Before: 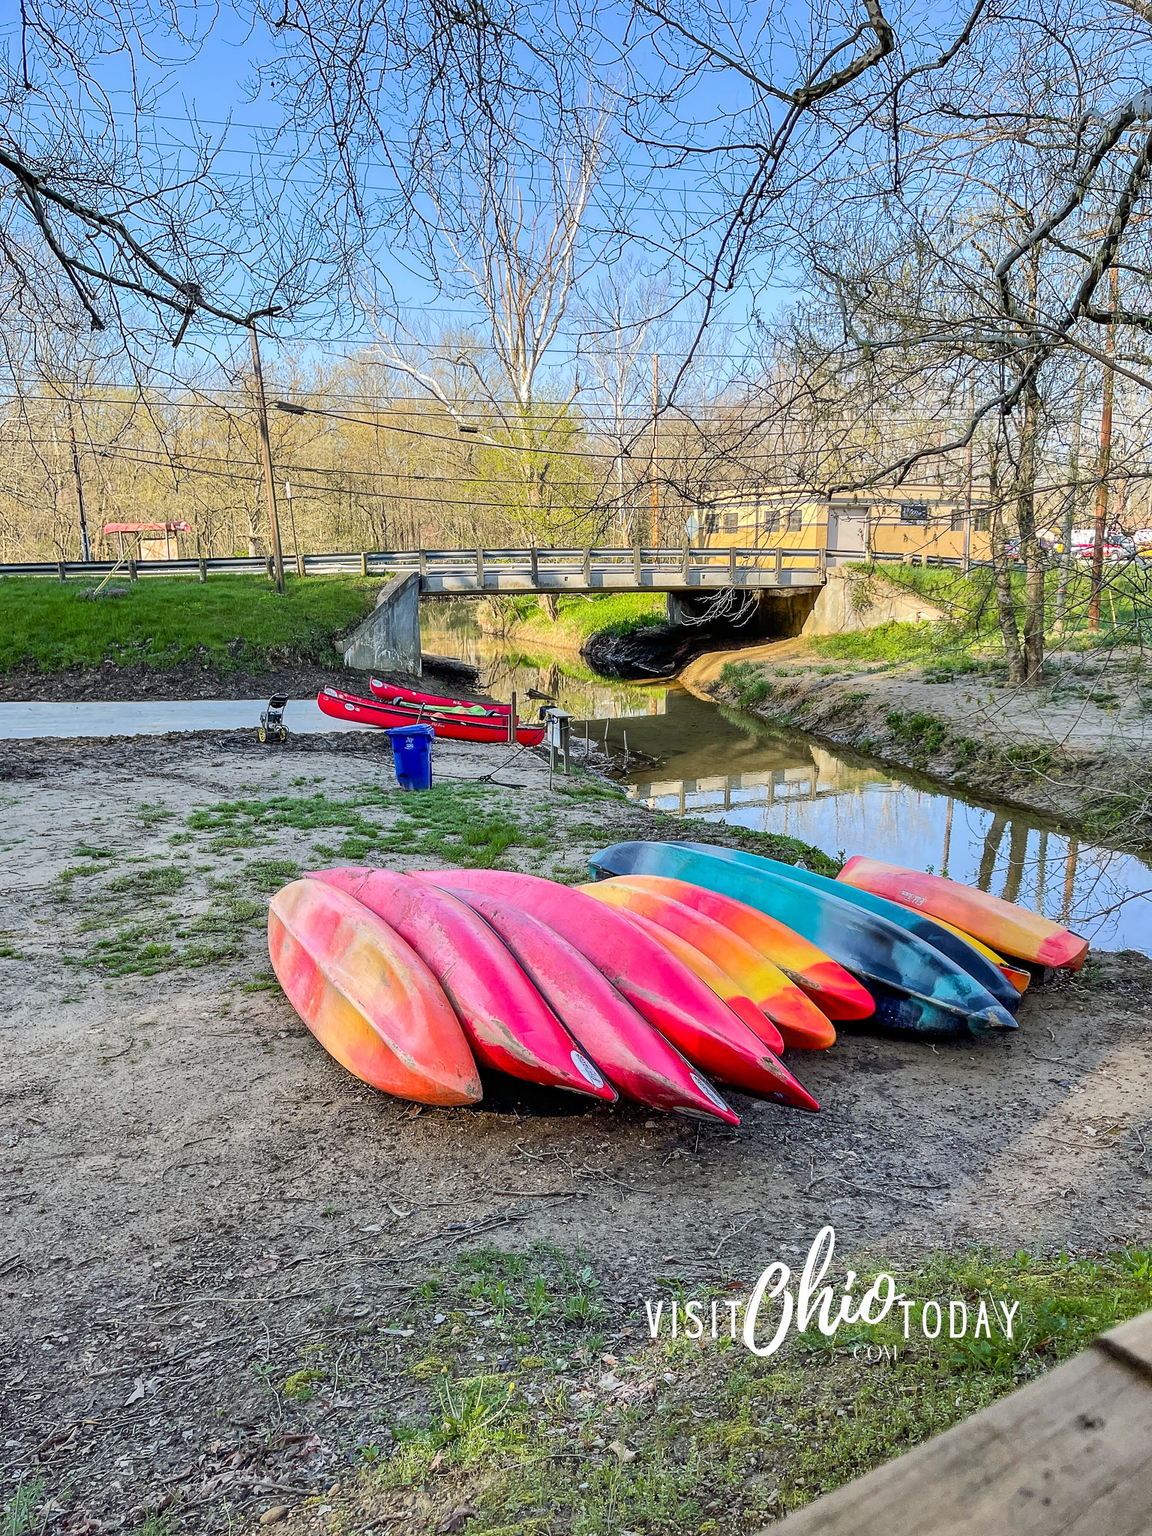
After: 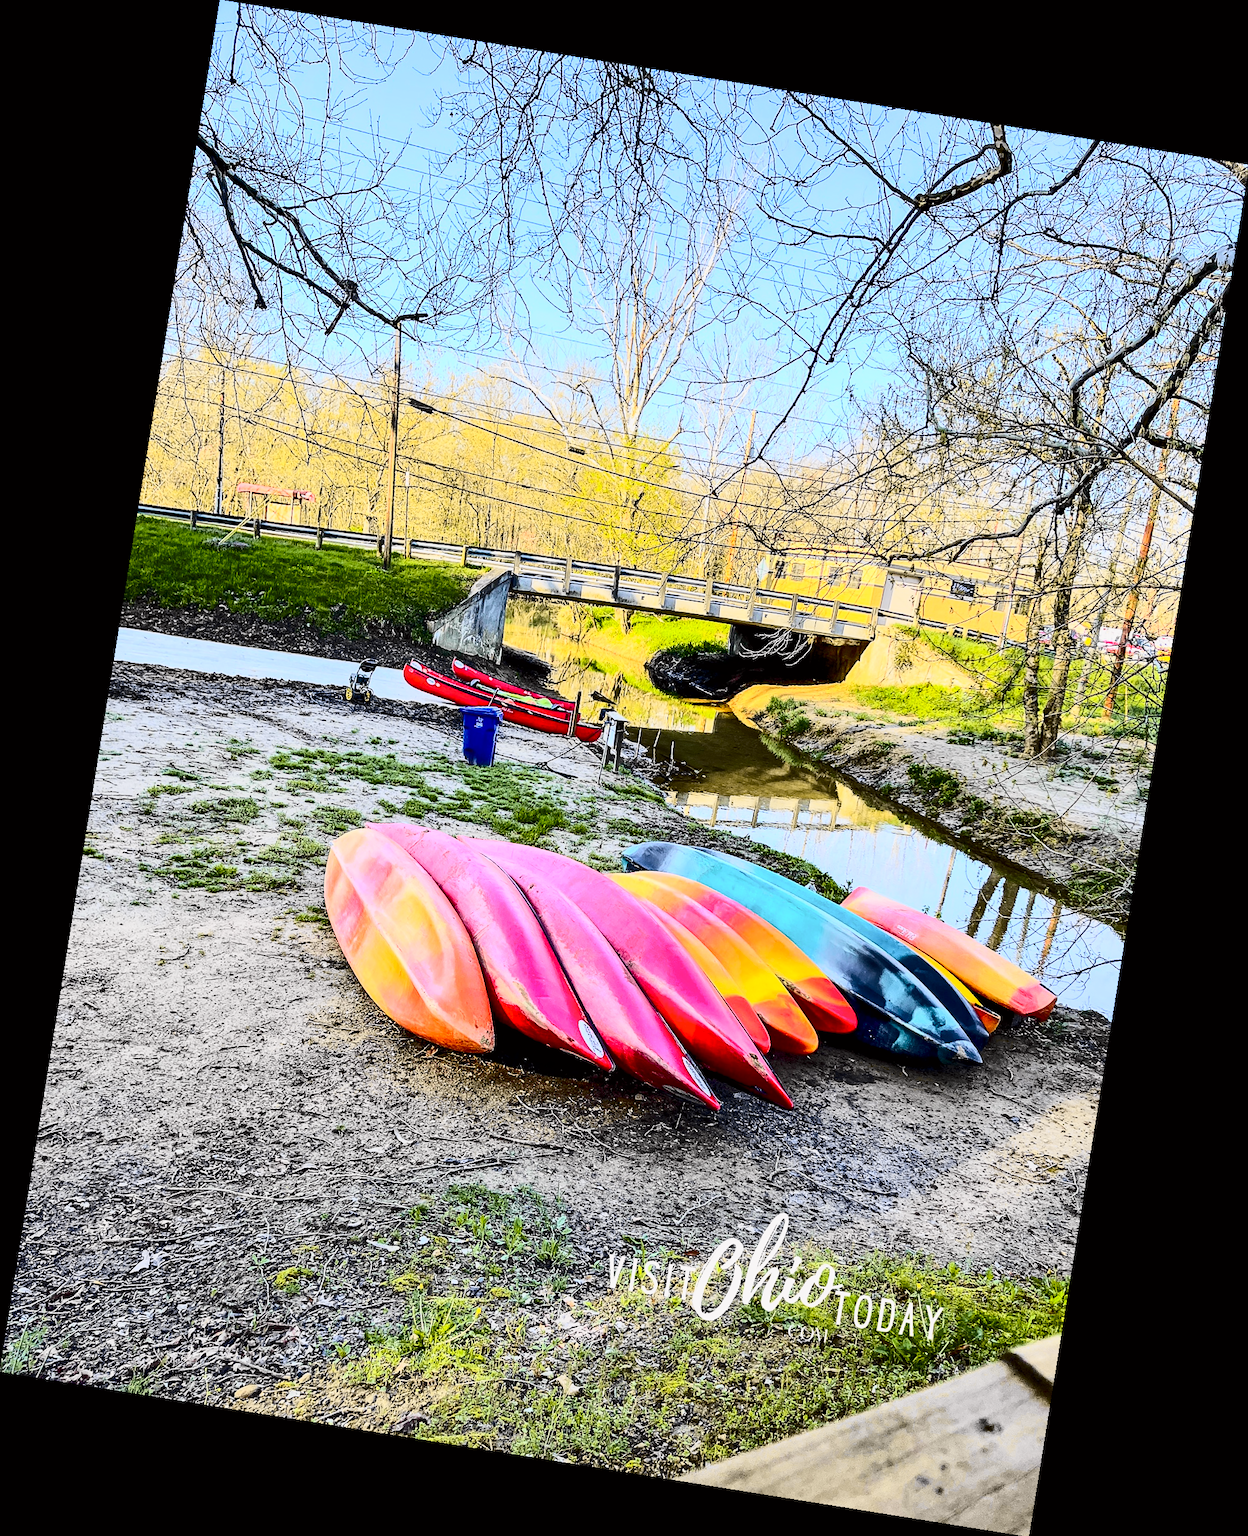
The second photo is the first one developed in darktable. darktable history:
rotate and perspective: rotation 9.12°, automatic cropping off
tone curve: curves: ch0 [(0.017, 0) (0.107, 0.071) (0.295, 0.264) (0.447, 0.507) (0.54, 0.618) (0.733, 0.791) (0.879, 0.898) (1, 0.97)]; ch1 [(0, 0) (0.393, 0.415) (0.447, 0.448) (0.485, 0.497) (0.523, 0.515) (0.544, 0.55) (0.59, 0.609) (0.686, 0.686) (1, 1)]; ch2 [(0, 0) (0.369, 0.388) (0.449, 0.431) (0.499, 0.5) (0.521, 0.505) (0.53, 0.538) (0.579, 0.601) (0.669, 0.733) (1, 1)], color space Lab, independent channels, preserve colors none
contrast brightness saturation: contrast 0.4, brightness 0.1, saturation 0.21
